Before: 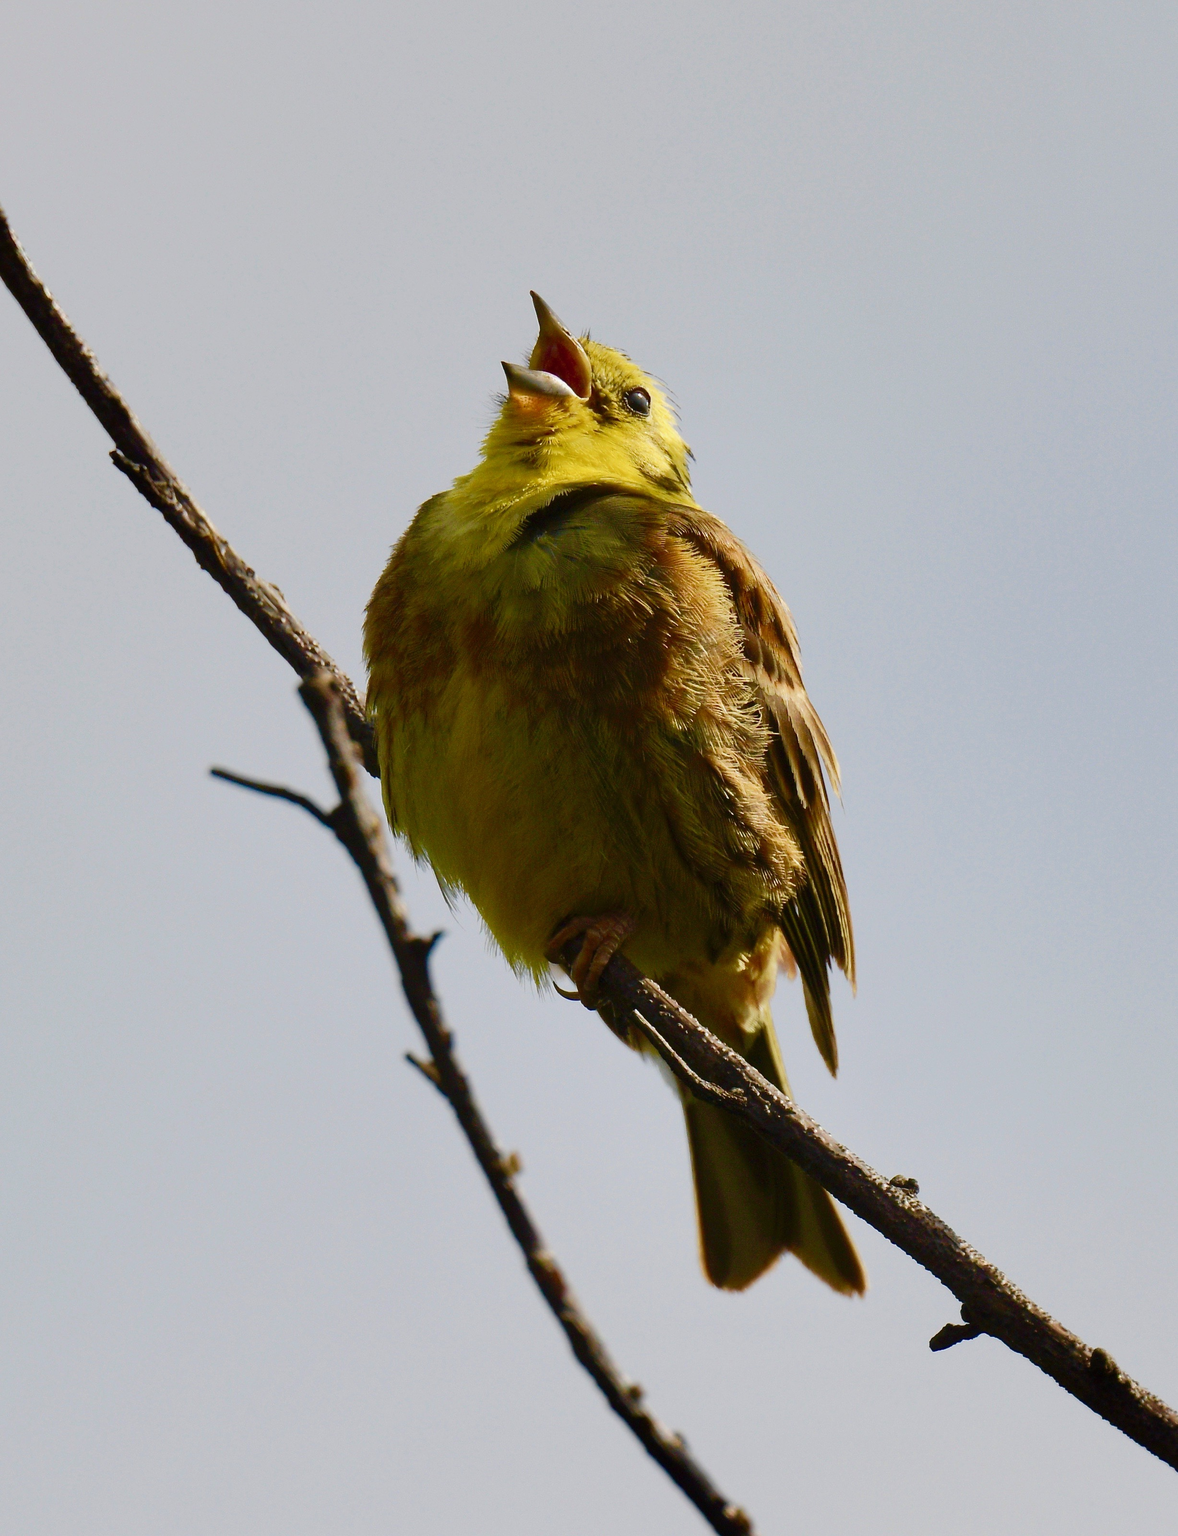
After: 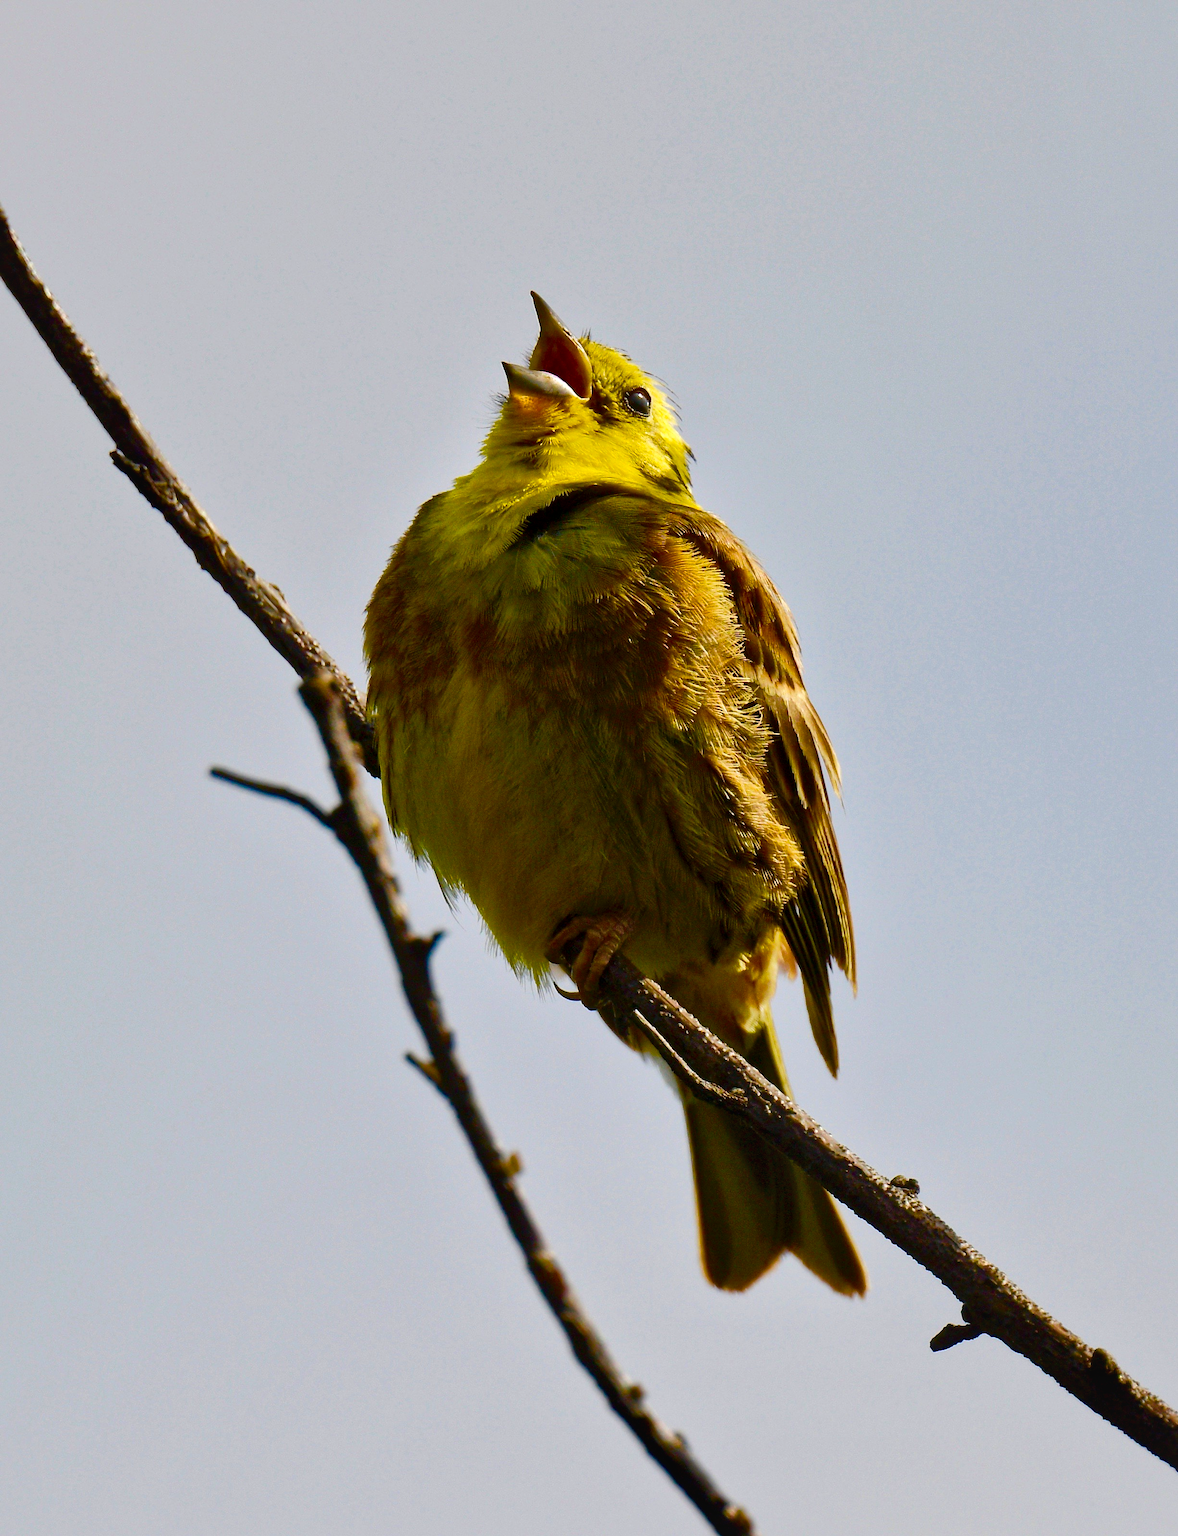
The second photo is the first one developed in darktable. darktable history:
local contrast: mode bilateral grid, contrast 25, coarseness 61, detail 151%, midtone range 0.2
color balance rgb: global offset › luminance 0.483%, global offset › hue 169.8°, perceptual saturation grading › global saturation 30.269%, global vibrance 20%
